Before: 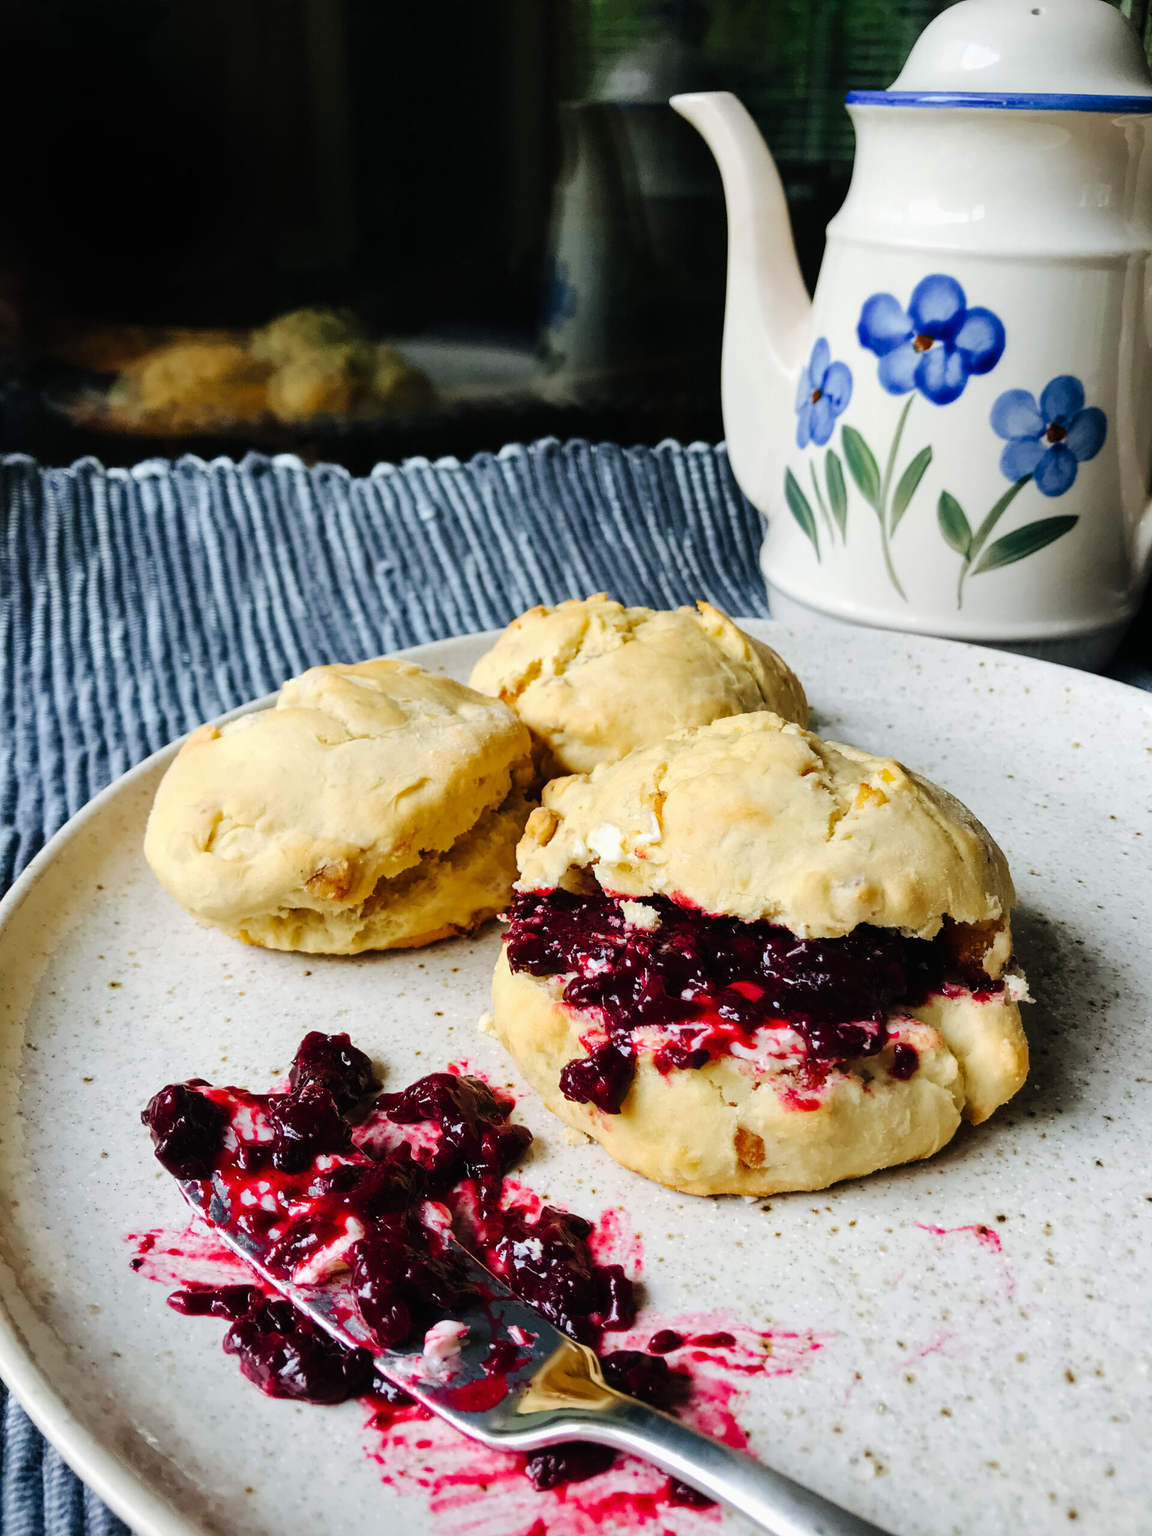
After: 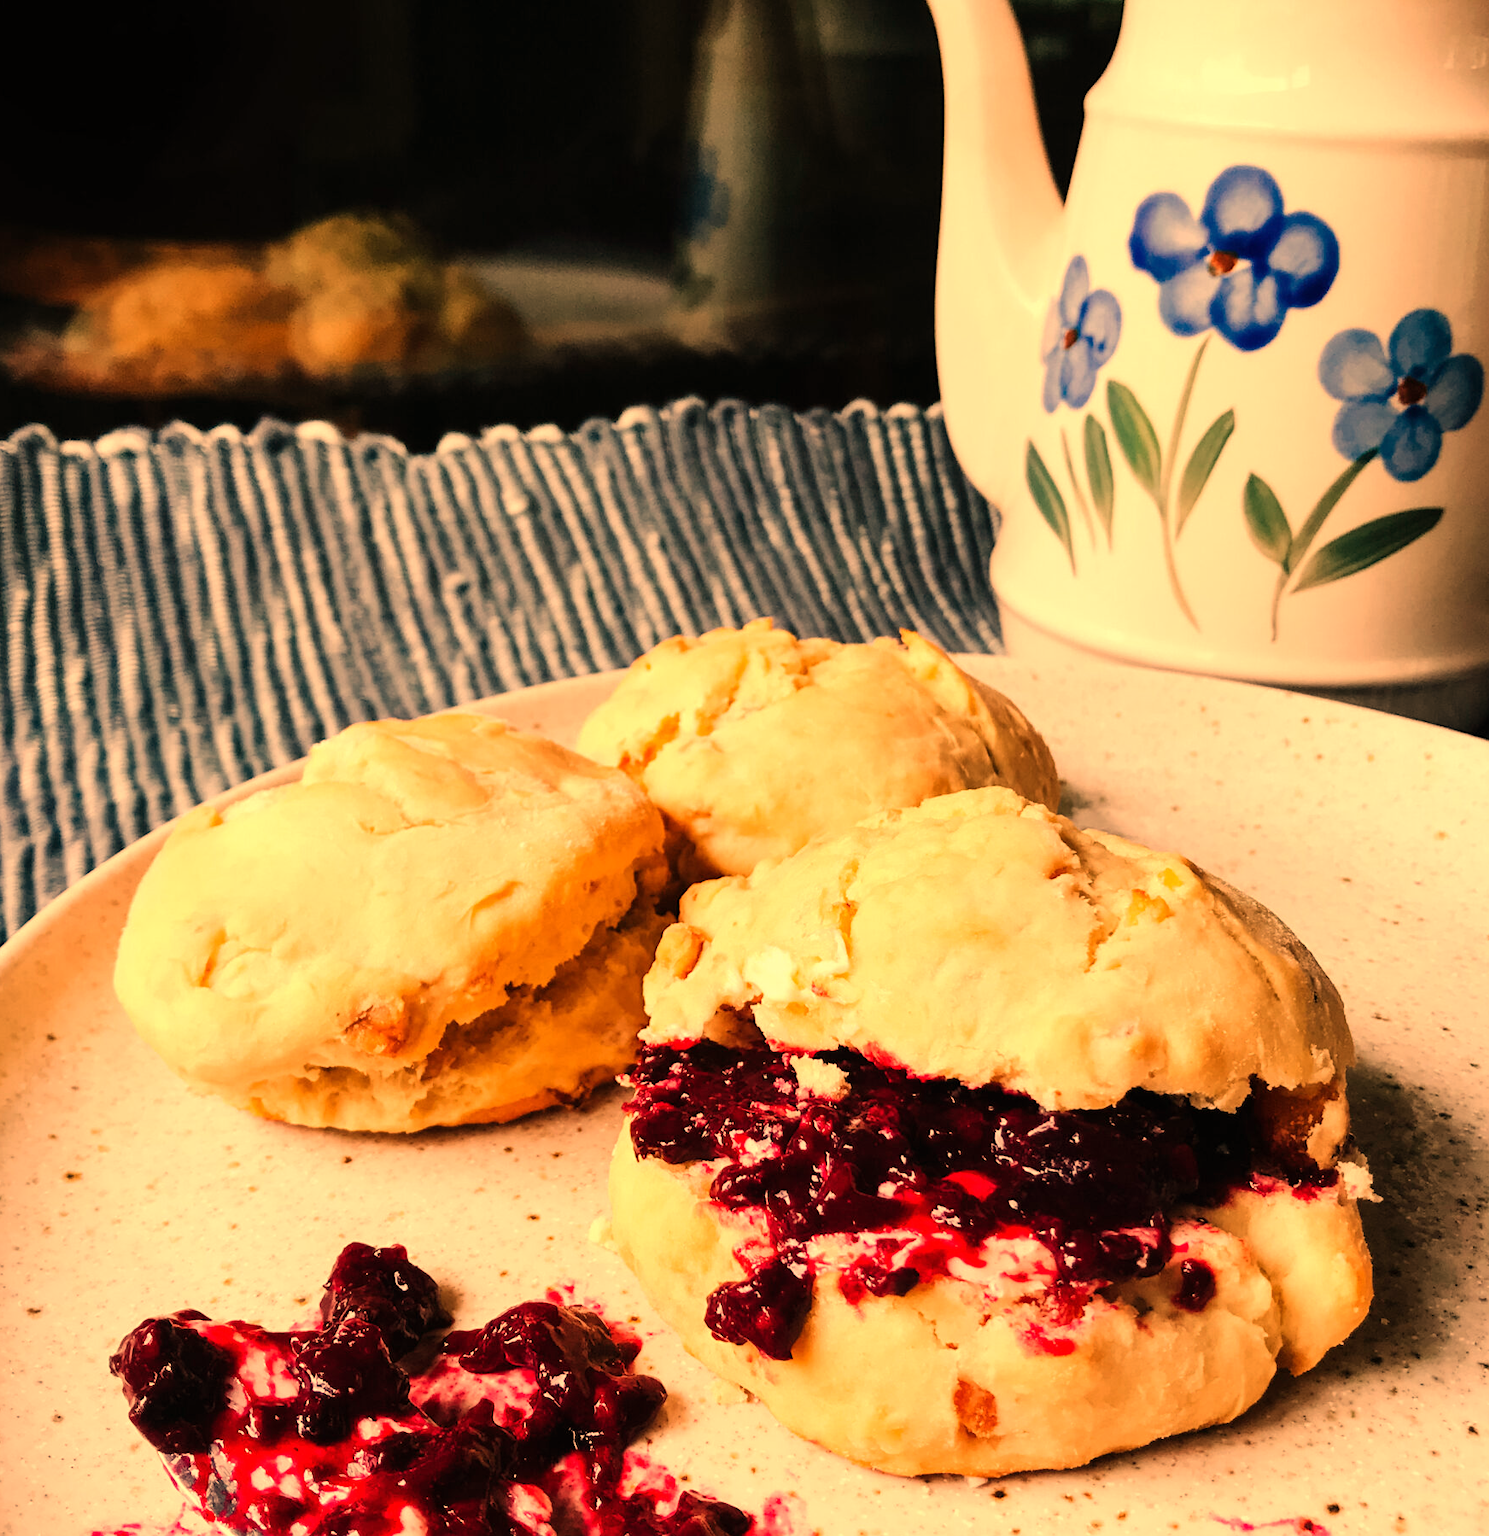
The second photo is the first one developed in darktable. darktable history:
crop: left 5.596%, top 10.314%, right 3.534%, bottom 19.395%
white balance: red 1.467, blue 0.684
